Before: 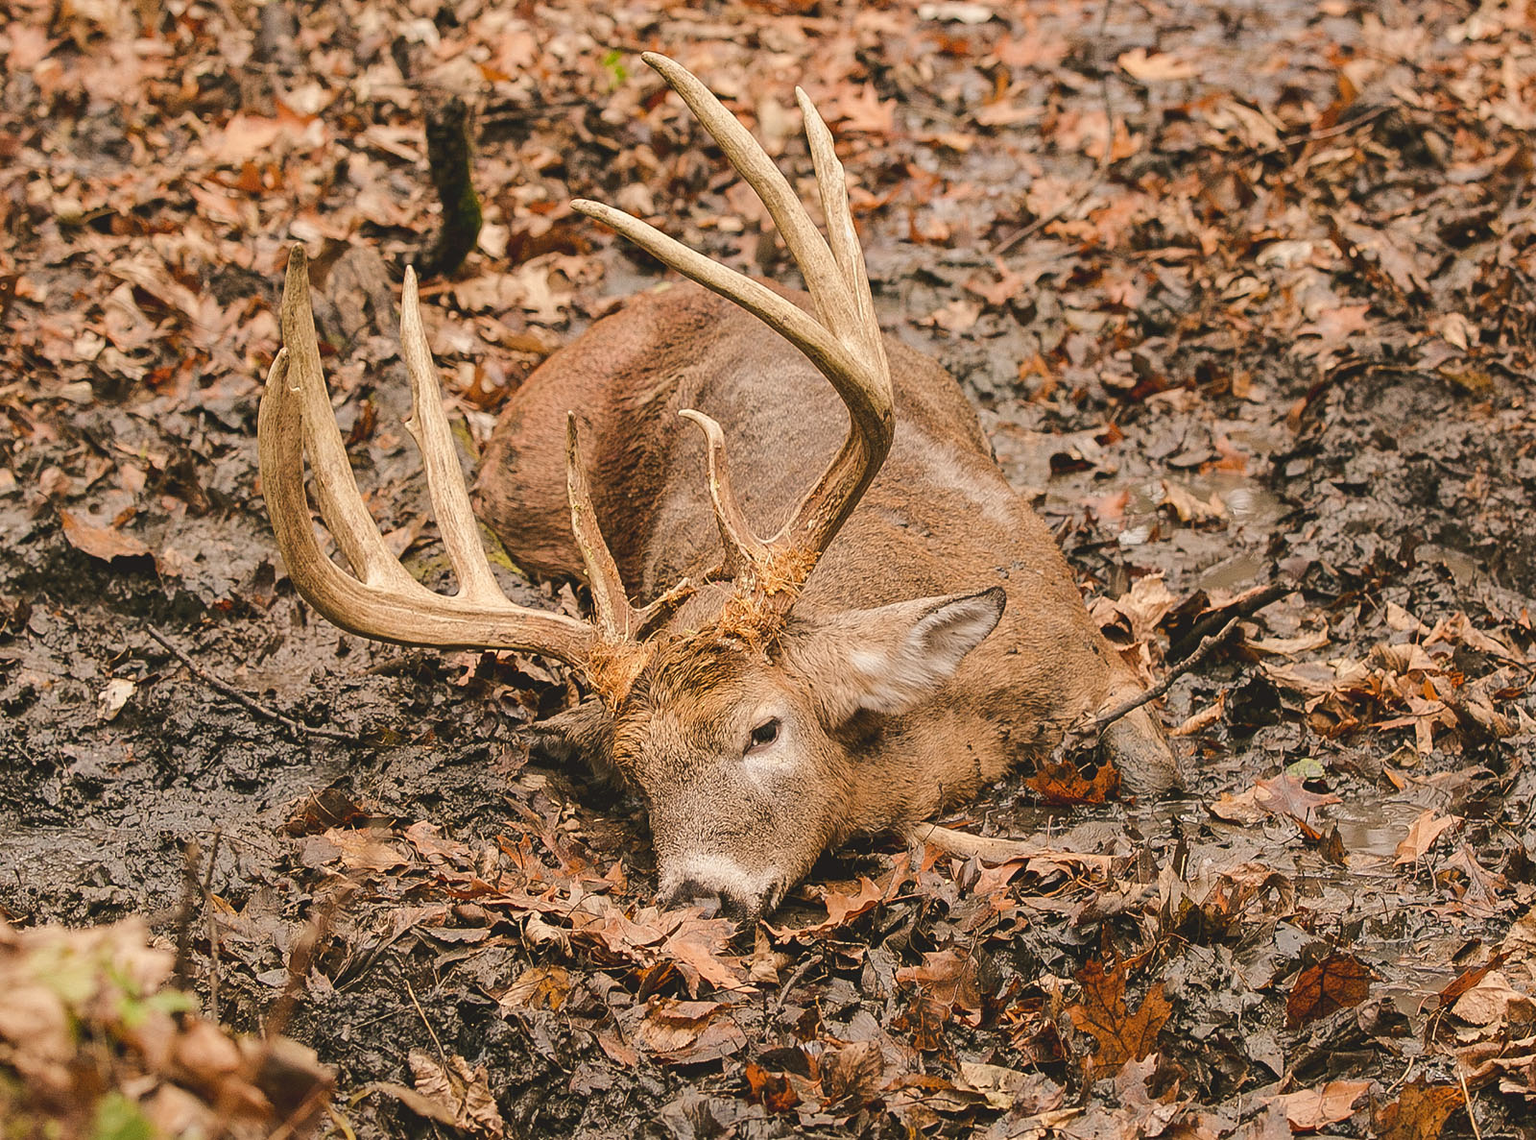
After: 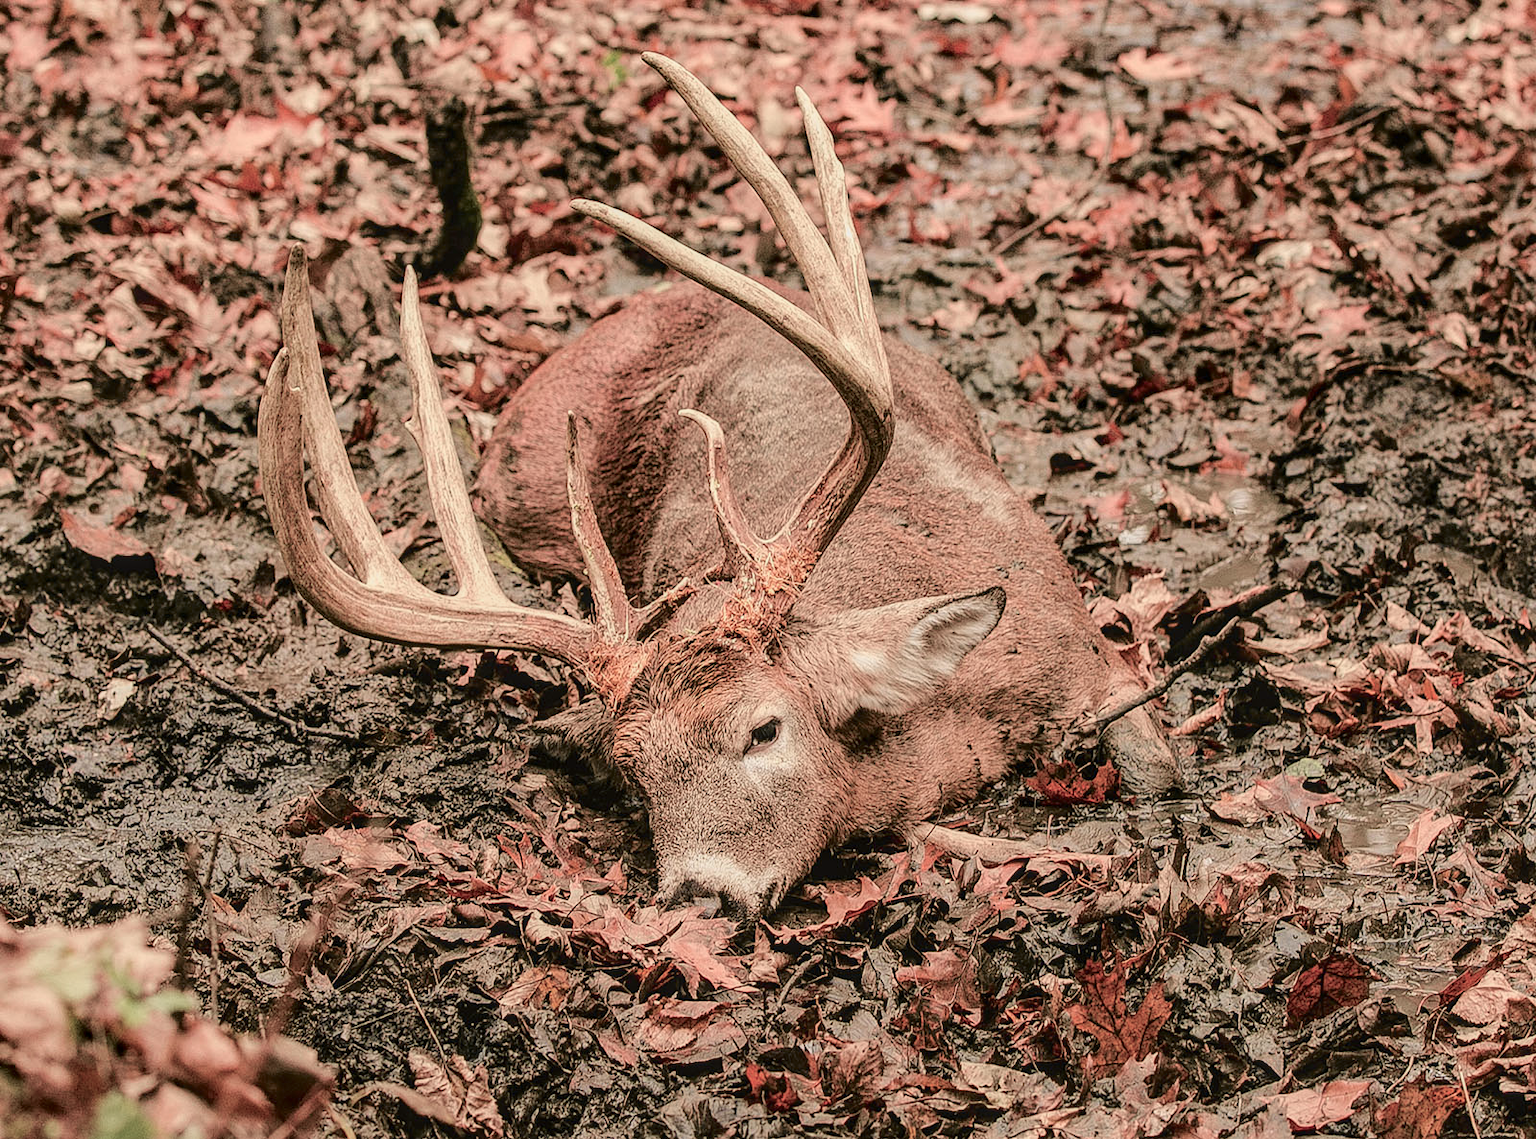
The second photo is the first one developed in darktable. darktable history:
local contrast: detail 130%
tone curve: curves: ch0 [(0, 0.009) (0.105, 0.054) (0.195, 0.132) (0.289, 0.278) (0.384, 0.391) (0.513, 0.53) (0.66, 0.667) (0.895, 0.863) (1, 0.919)]; ch1 [(0, 0) (0.161, 0.092) (0.35, 0.33) (0.403, 0.395) (0.456, 0.469) (0.502, 0.499) (0.519, 0.514) (0.576, 0.584) (0.642, 0.658) (0.701, 0.742) (1, 0.942)]; ch2 [(0, 0) (0.371, 0.362) (0.437, 0.437) (0.501, 0.5) (0.53, 0.528) (0.569, 0.564) (0.619, 0.58) (0.883, 0.752) (1, 0.929)], color space Lab, independent channels, preserve colors none
